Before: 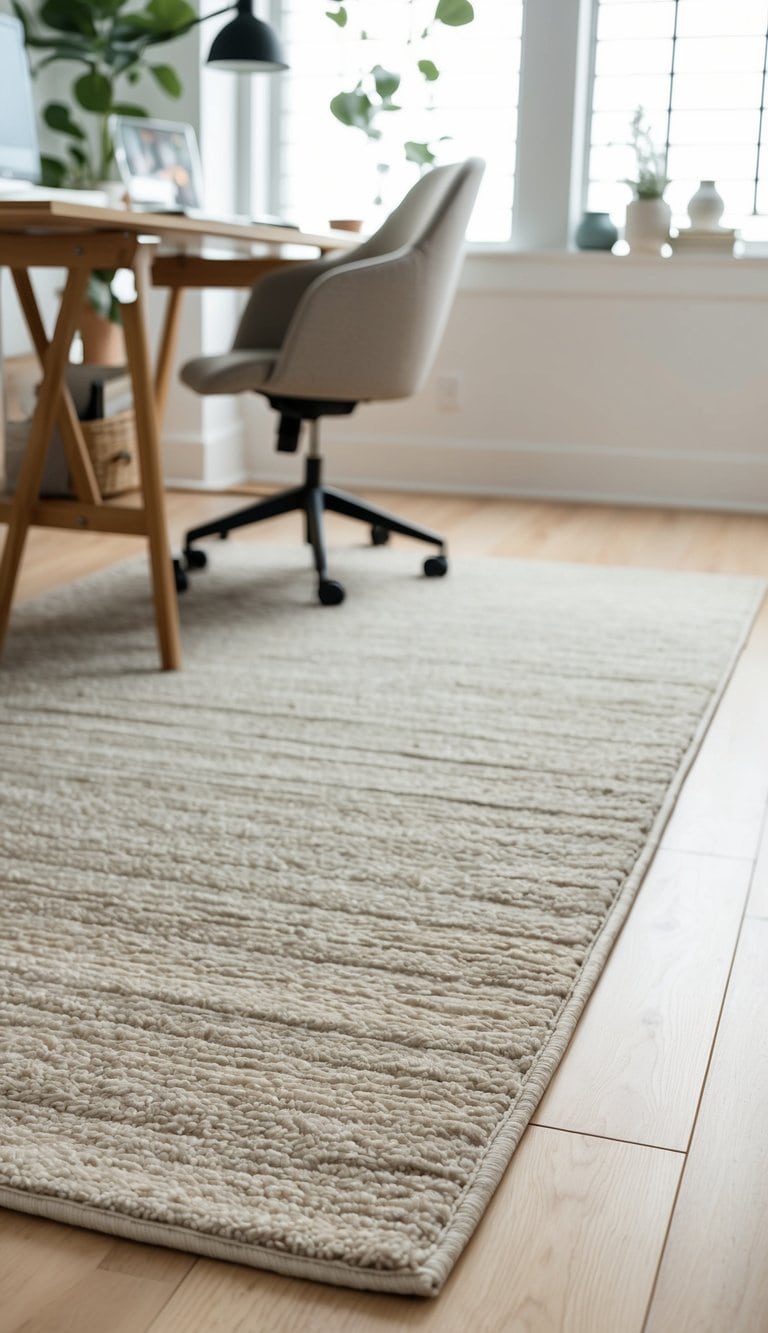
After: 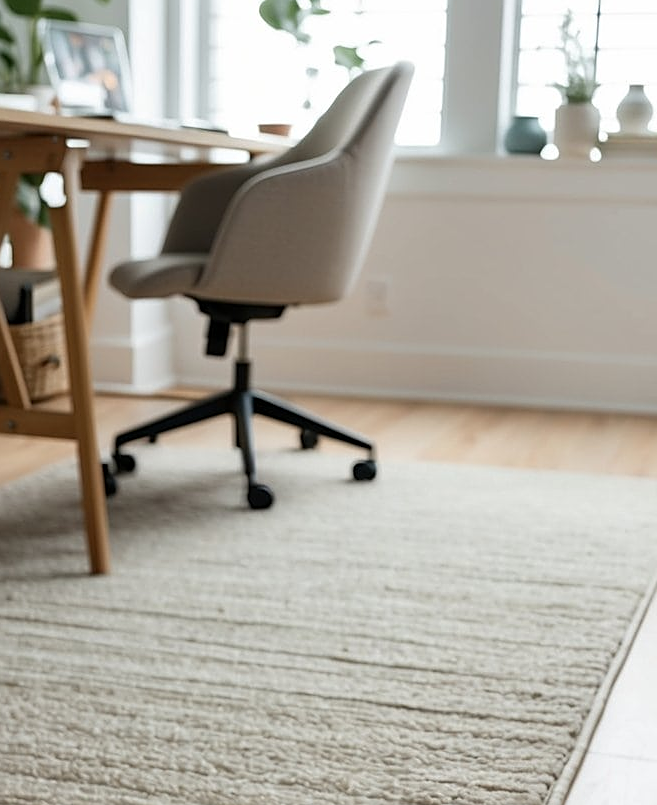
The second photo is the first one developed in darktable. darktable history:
sharpen: on, module defaults
crop and rotate: left 9.345%, top 7.22%, right 4.982%, bottom 32.331%
